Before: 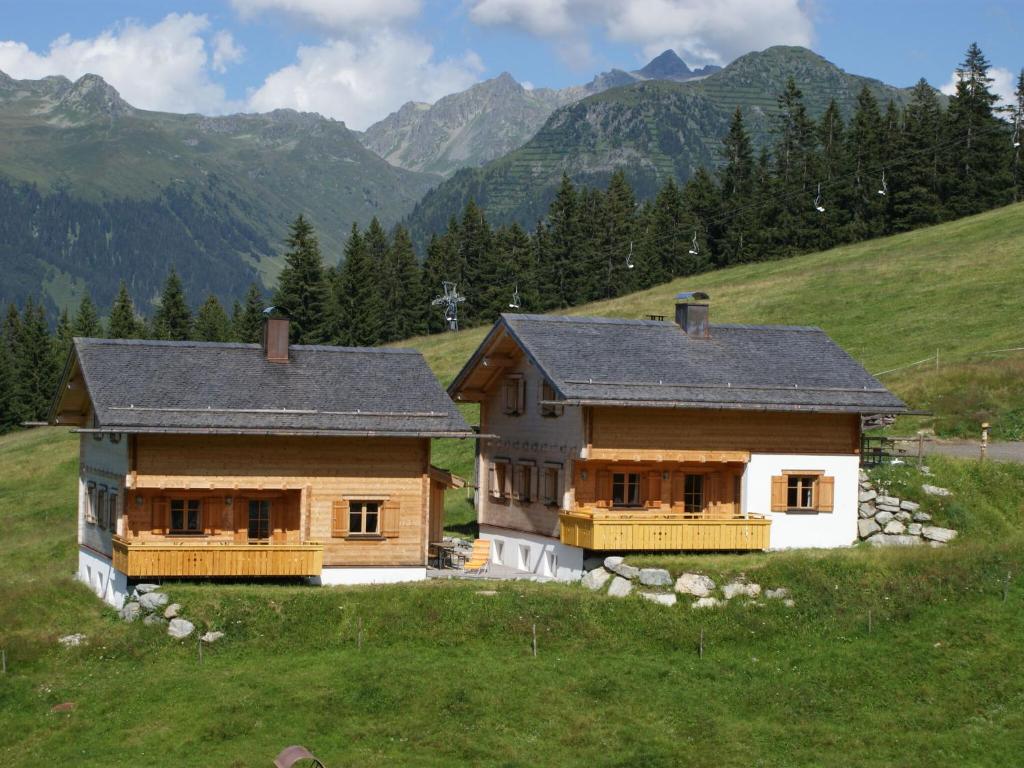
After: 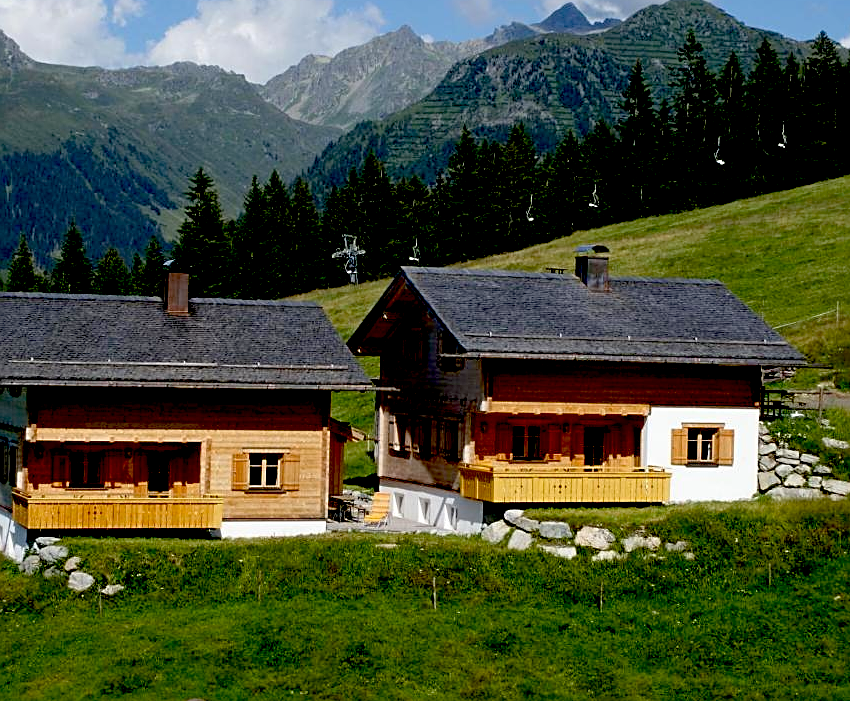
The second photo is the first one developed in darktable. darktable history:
crop: left 9.799%, top 6.214%, right 7.13%, bottom 2.452%
exposure: black level correction 0.058, compensate highlight preservation false
sharpen: amount 0.493
